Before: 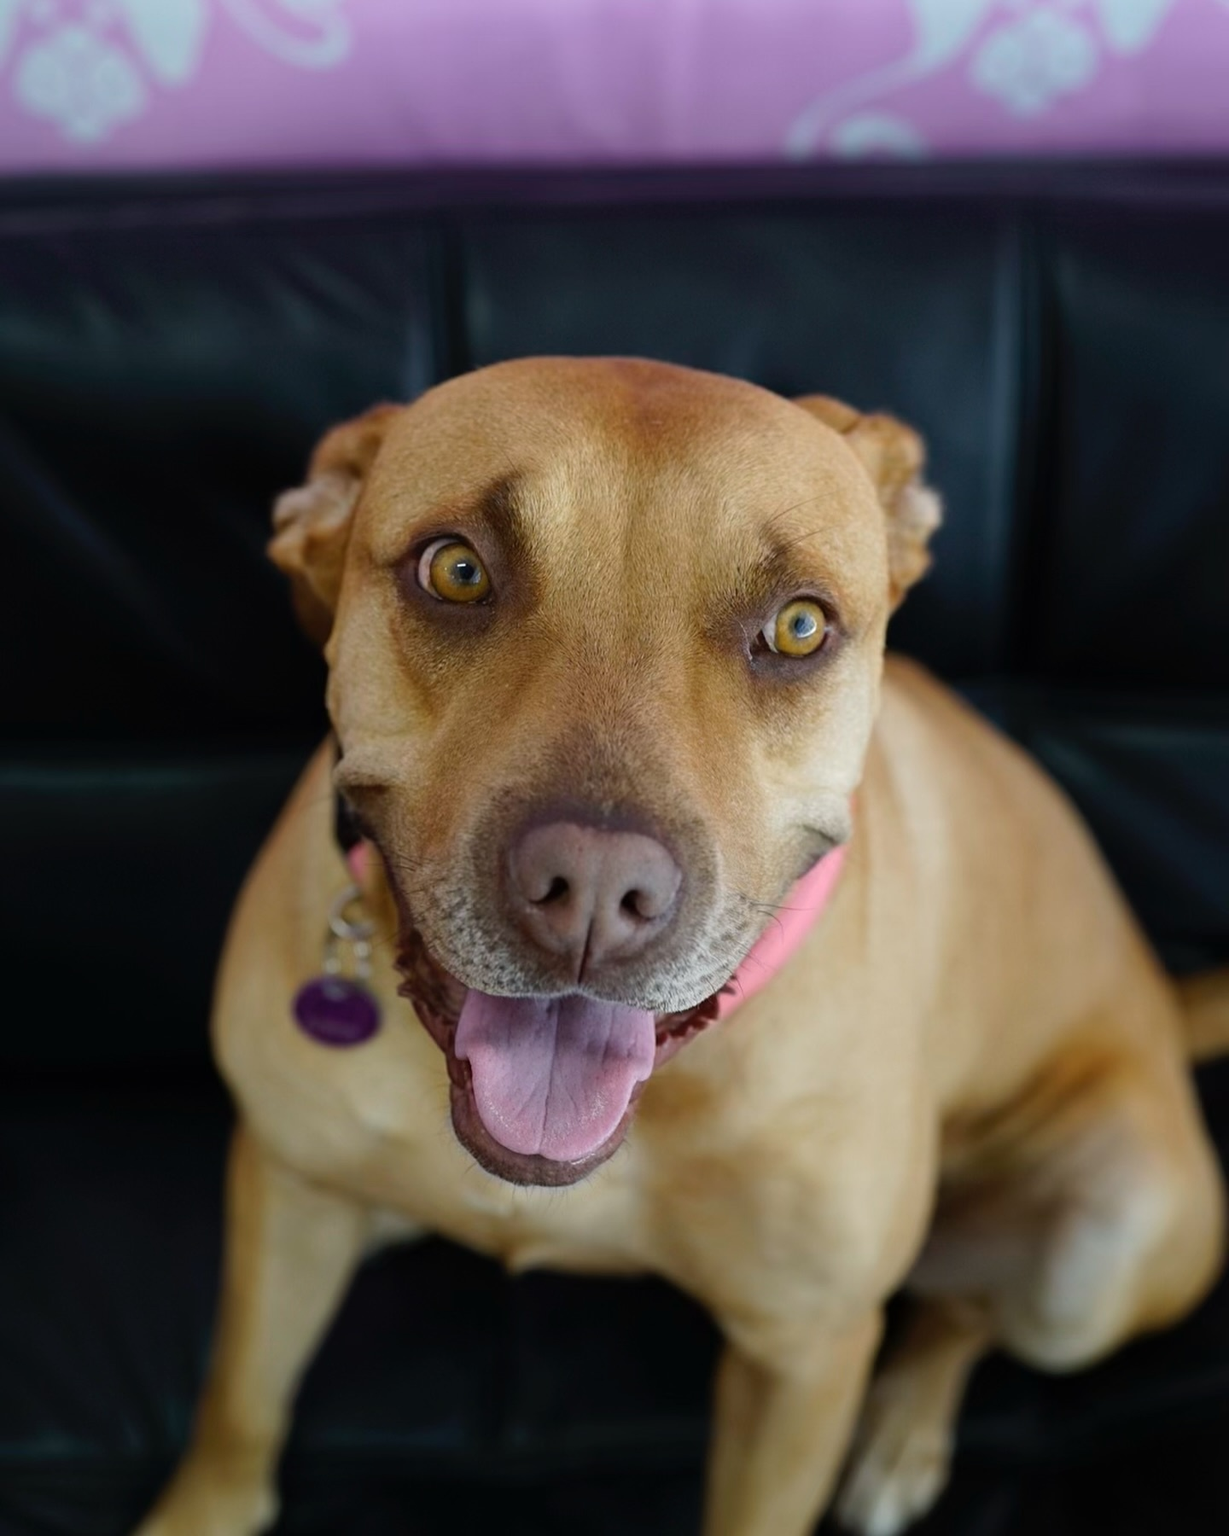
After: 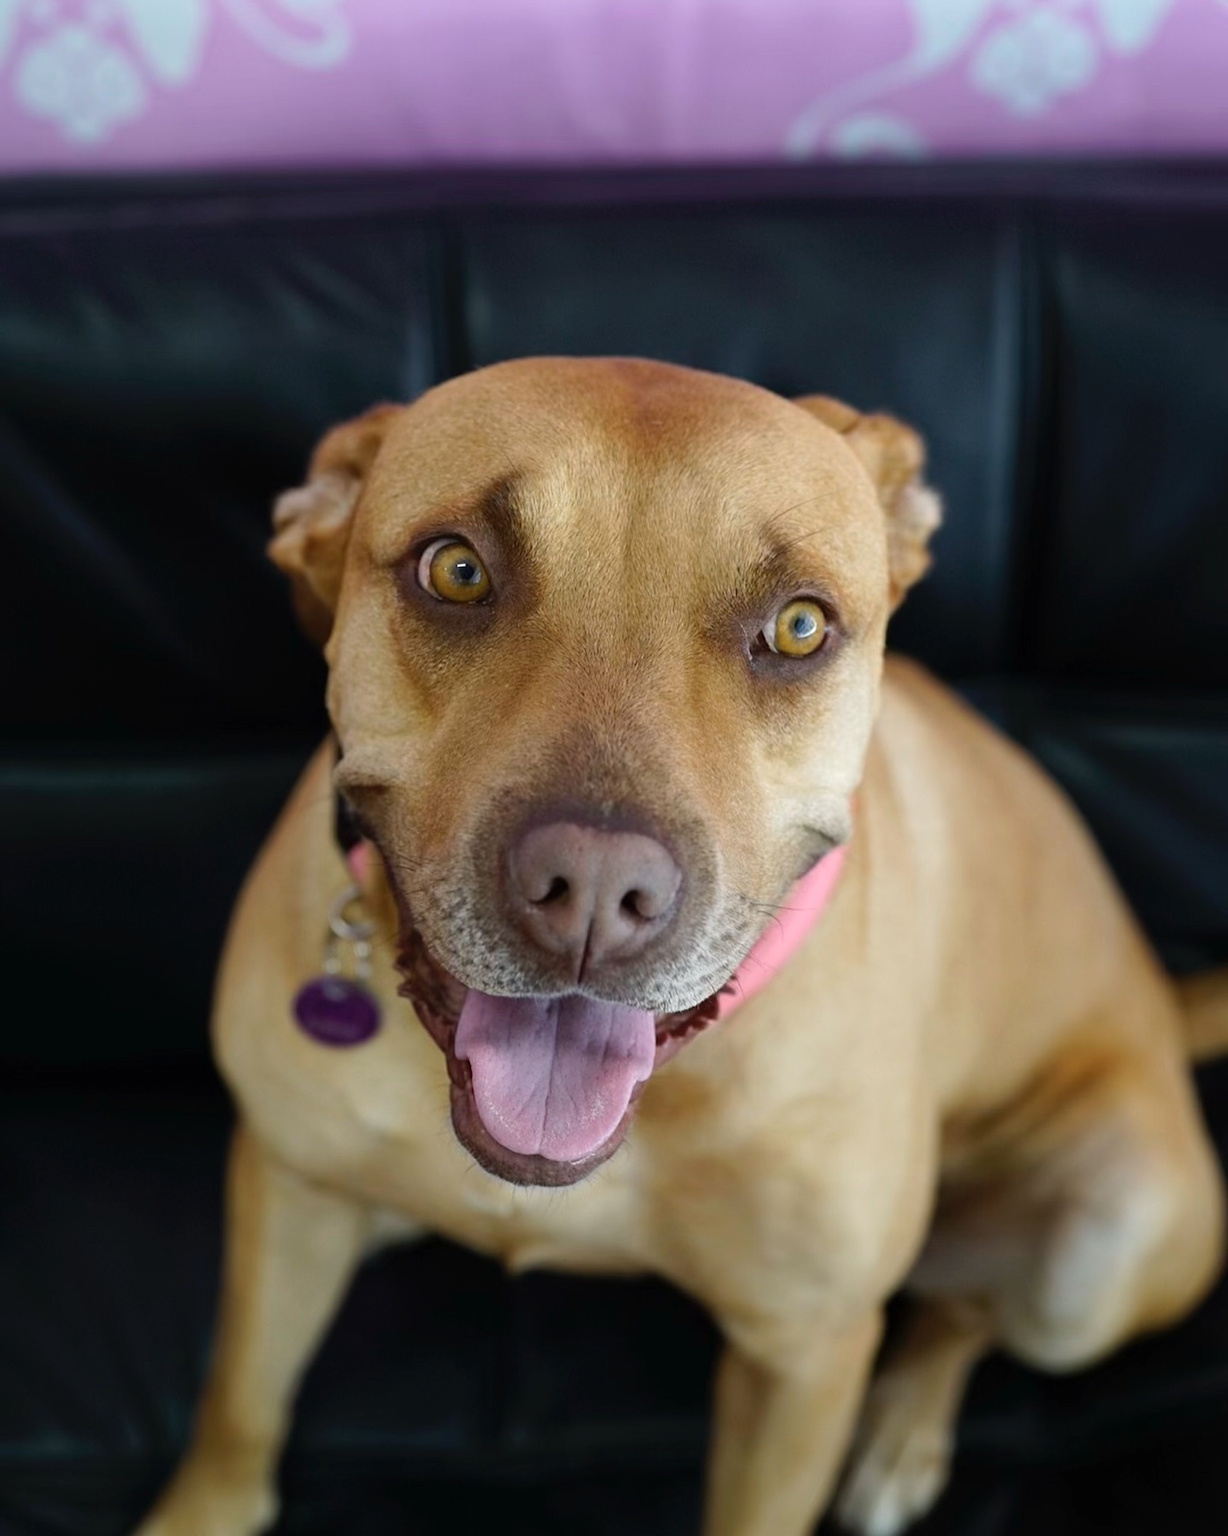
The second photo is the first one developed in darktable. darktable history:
contrast brightness saturation: saturation -0.044
exposure: exposure 0.2 EV, compensate highlight preservation false
